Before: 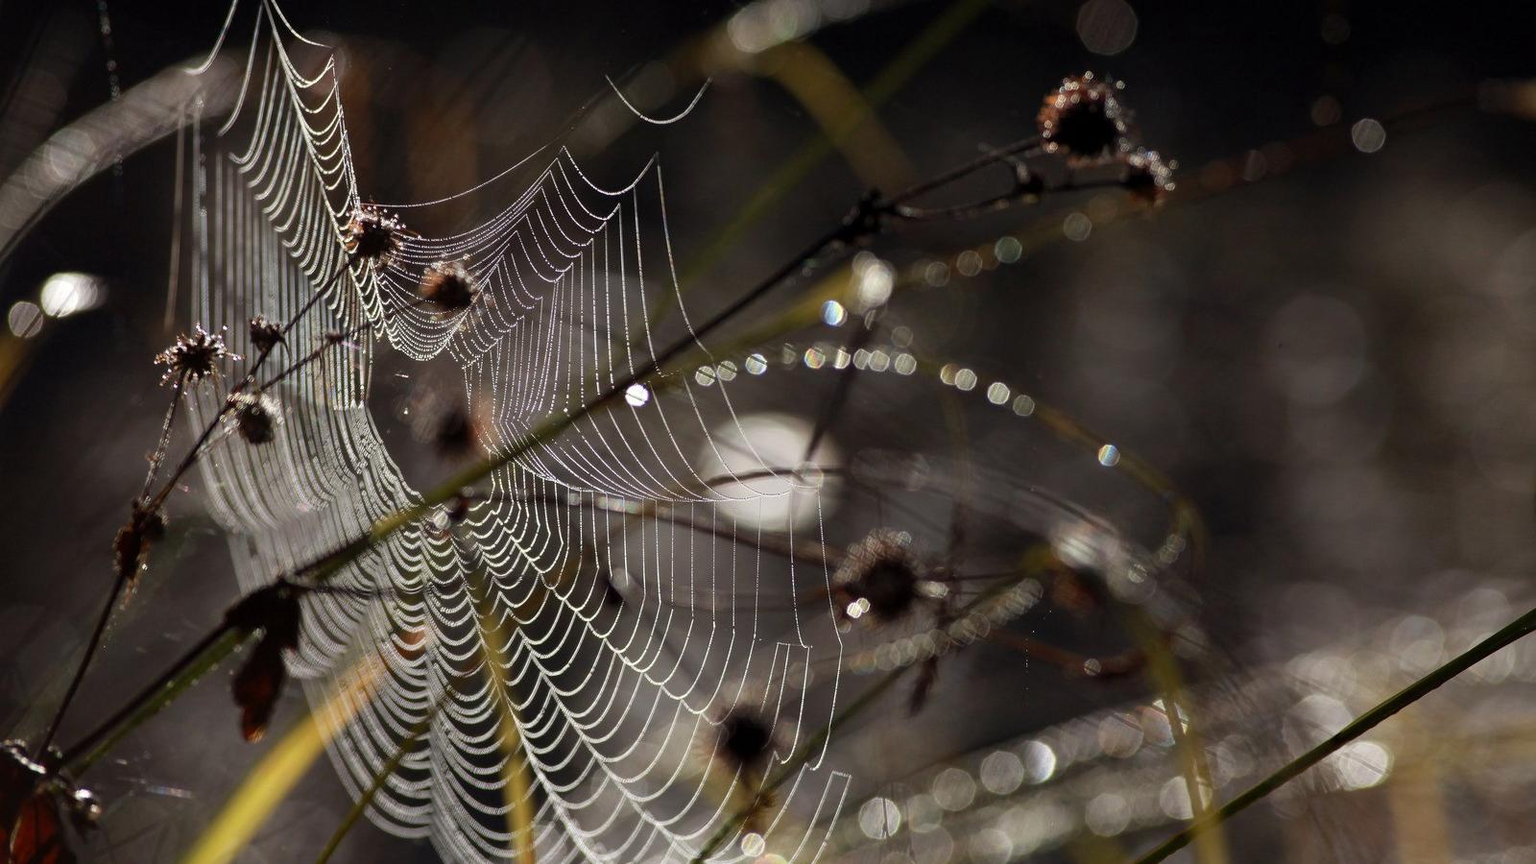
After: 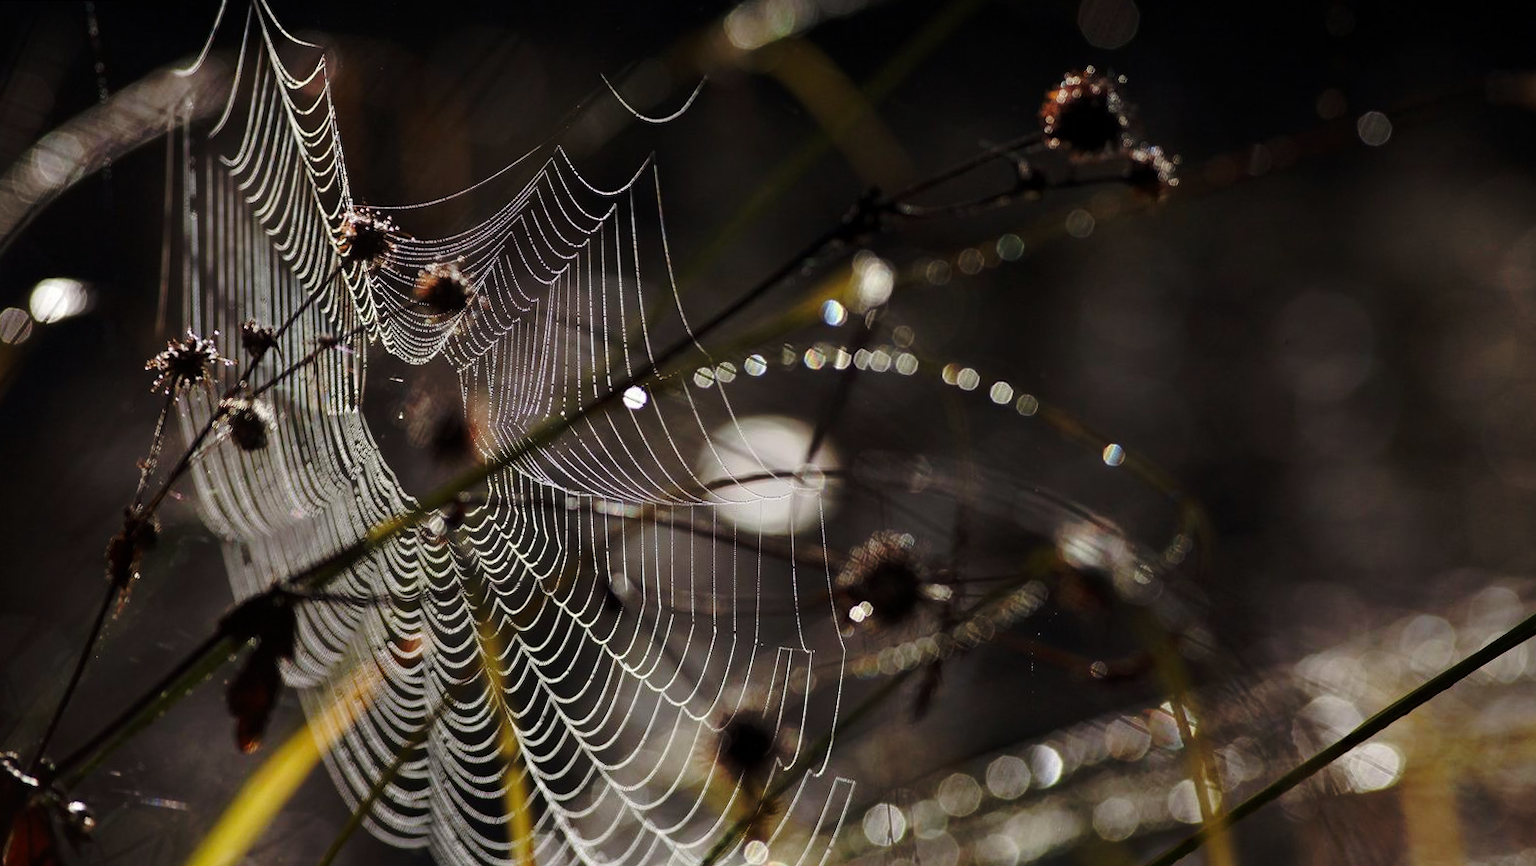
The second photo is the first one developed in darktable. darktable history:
rotate and perspective: rotation -0.45°, automatic cropping original format, crop left 0.008, crop right 0.992, crop top 0.012, crop bottom 0.988
crop and rotate: left 0.126%
base curve: curves: ch0 [(0, 0) (0.073, 0.04) (0.157, 0.139) (0.492, 0.492) (0.758, 0.758) (1, 1)], preserve colors none
